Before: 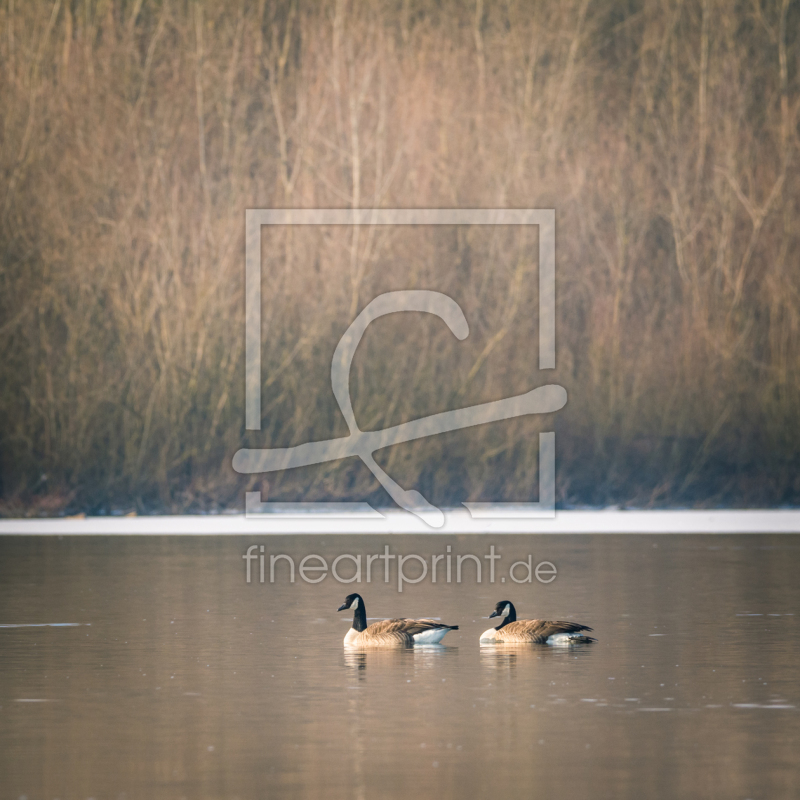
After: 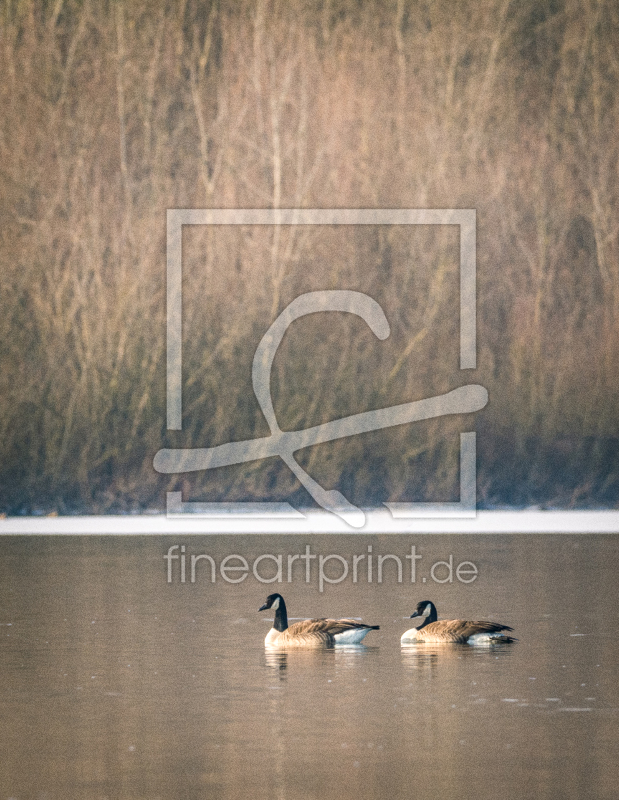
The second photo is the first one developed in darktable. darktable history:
tone equalizer: -7 EV 0.18 EV, -6 EV 0.12 EV, -5 EV 0.08 EV, -4 EV 0.04 EV, -2 EV -0.02 EV, -1 EV -0.04 EV, +0 EV -0.06 EV, luminance estimator HSV value / RGB max
local contrast: on, module defaults
grain: on, module defaults
crop: left 9.88%, right 12.664%
